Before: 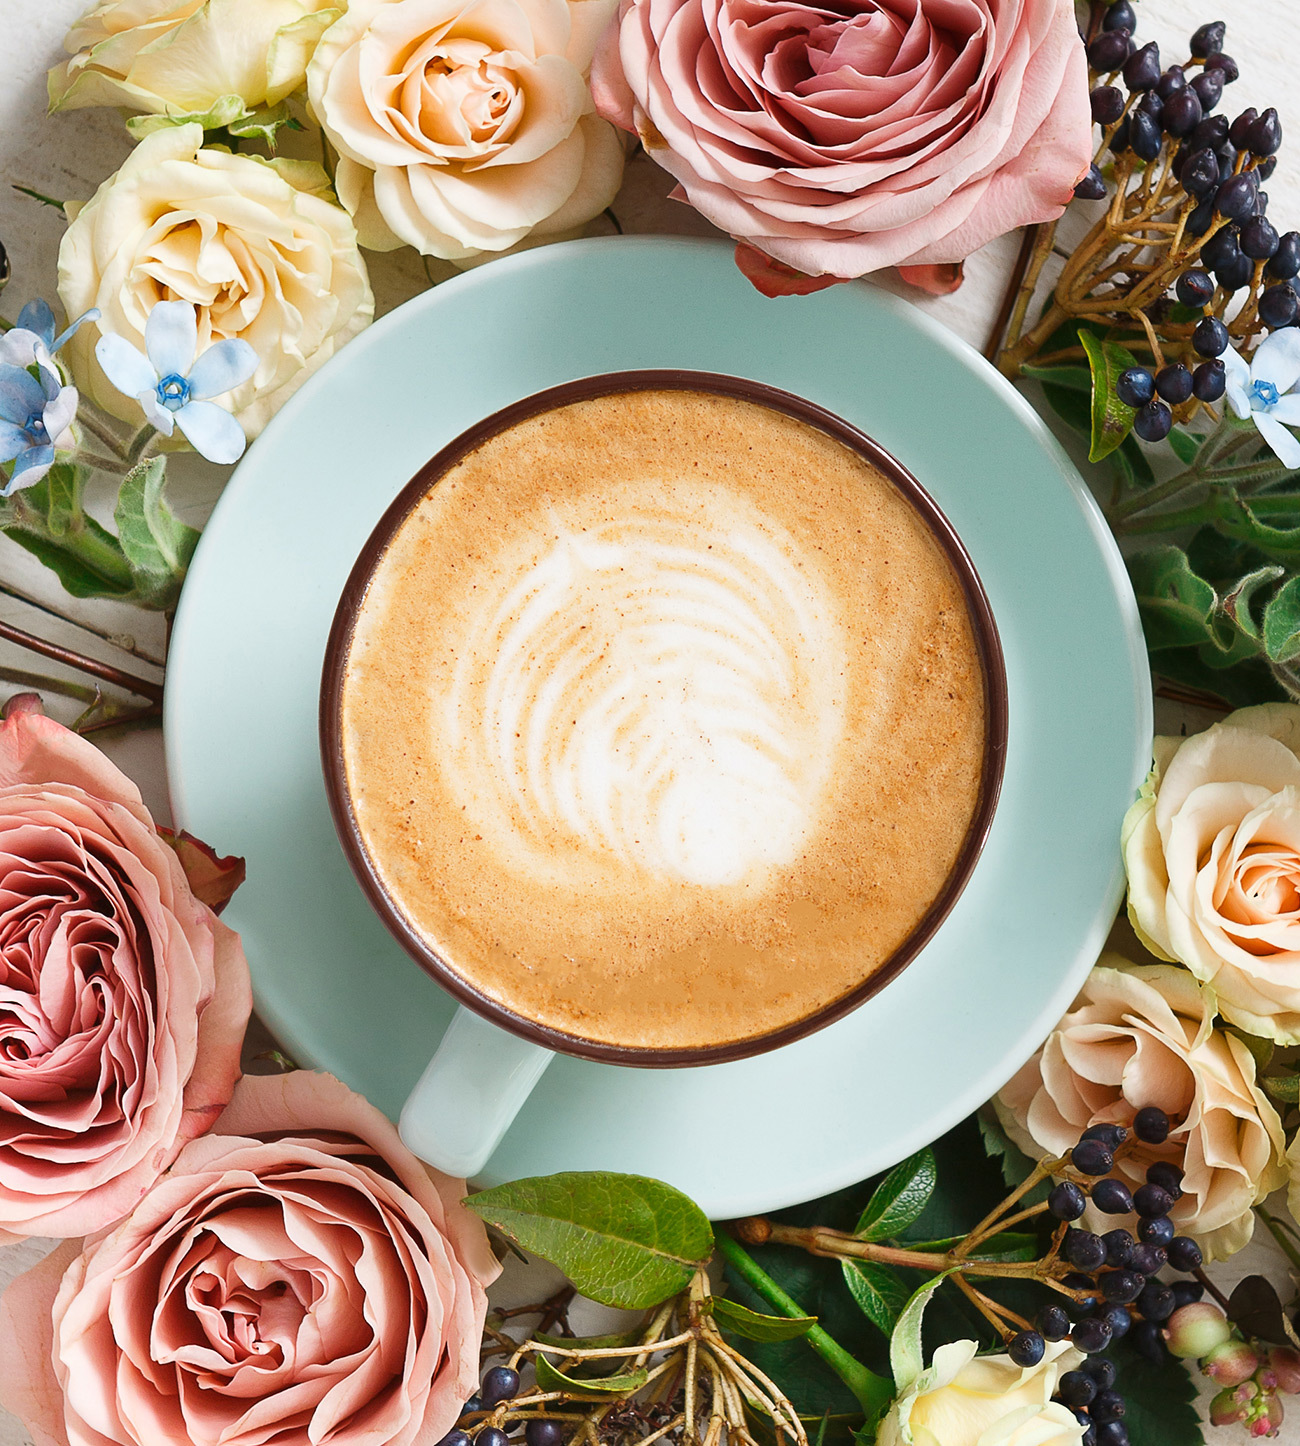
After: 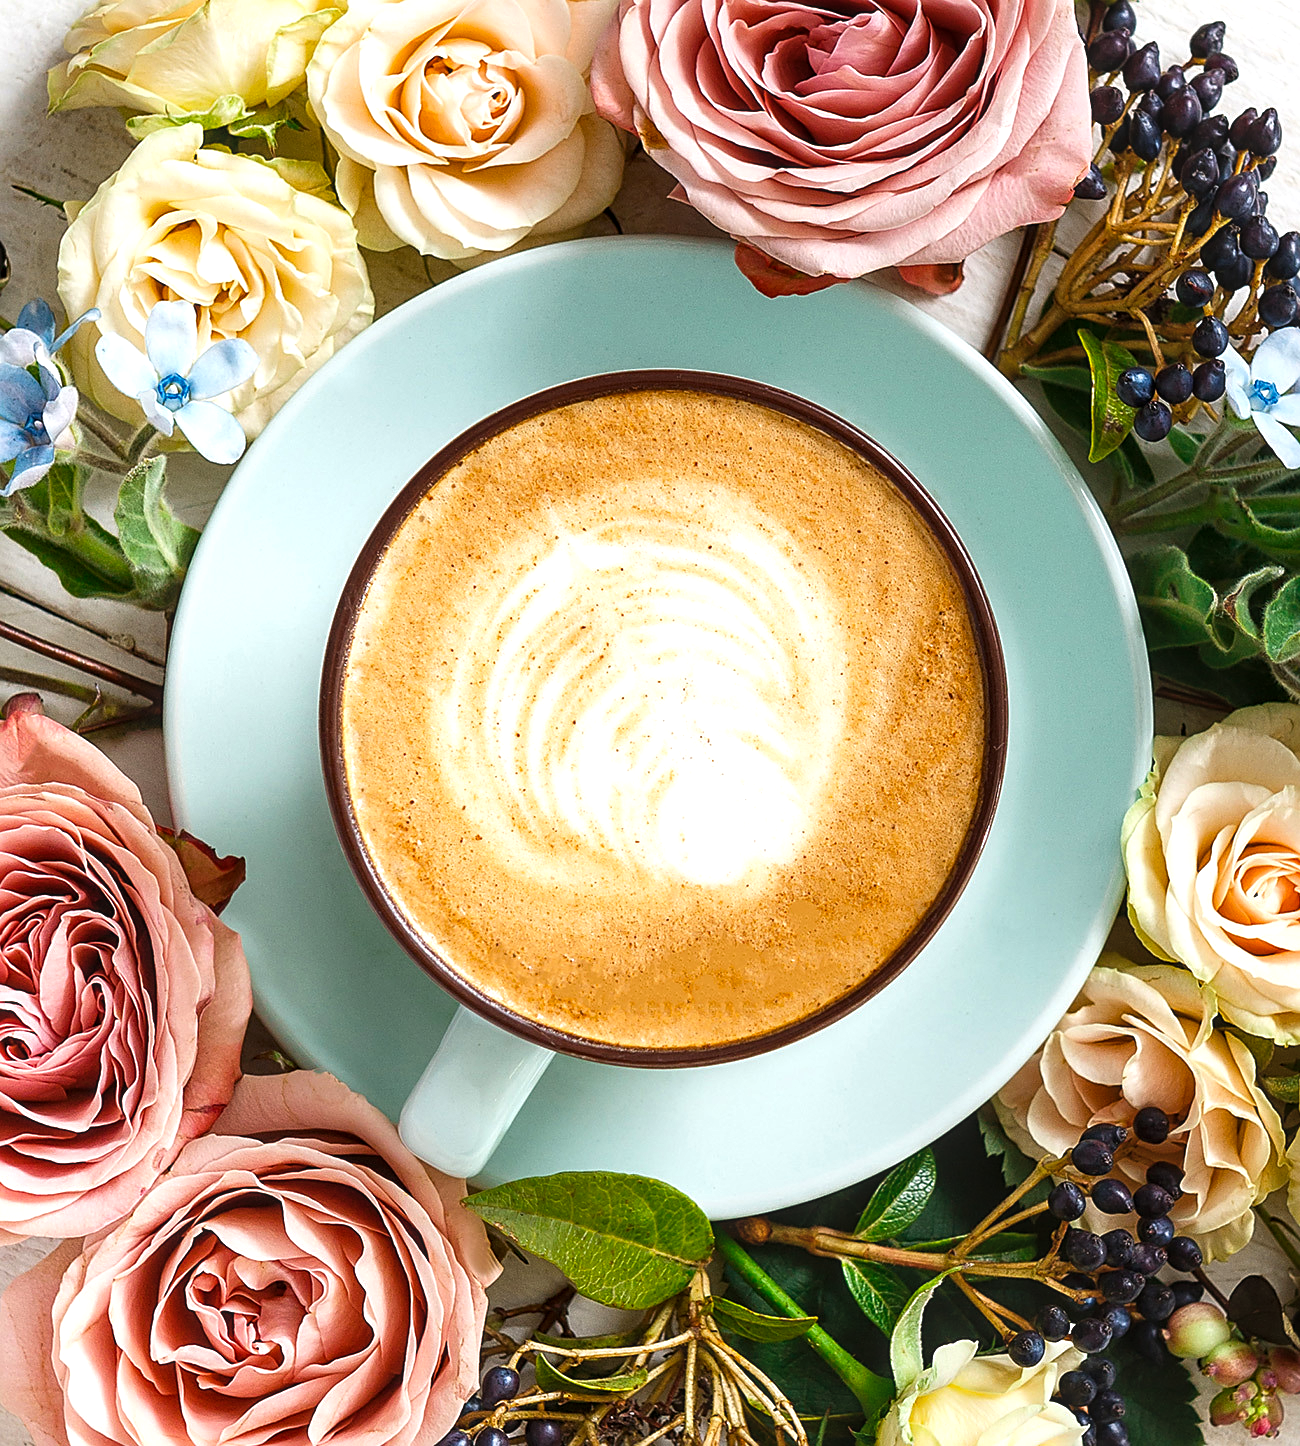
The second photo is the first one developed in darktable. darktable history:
local contrast: on, module defaults
color balance rgb: linear chroma grading › global chroma 14.454%, perceptual saturation grading › global saturation 0.371%, global vibrance 9.926%, contrast 15.289%, saturation formula JzAzBz (2021)
sharpen: on, module defaults
